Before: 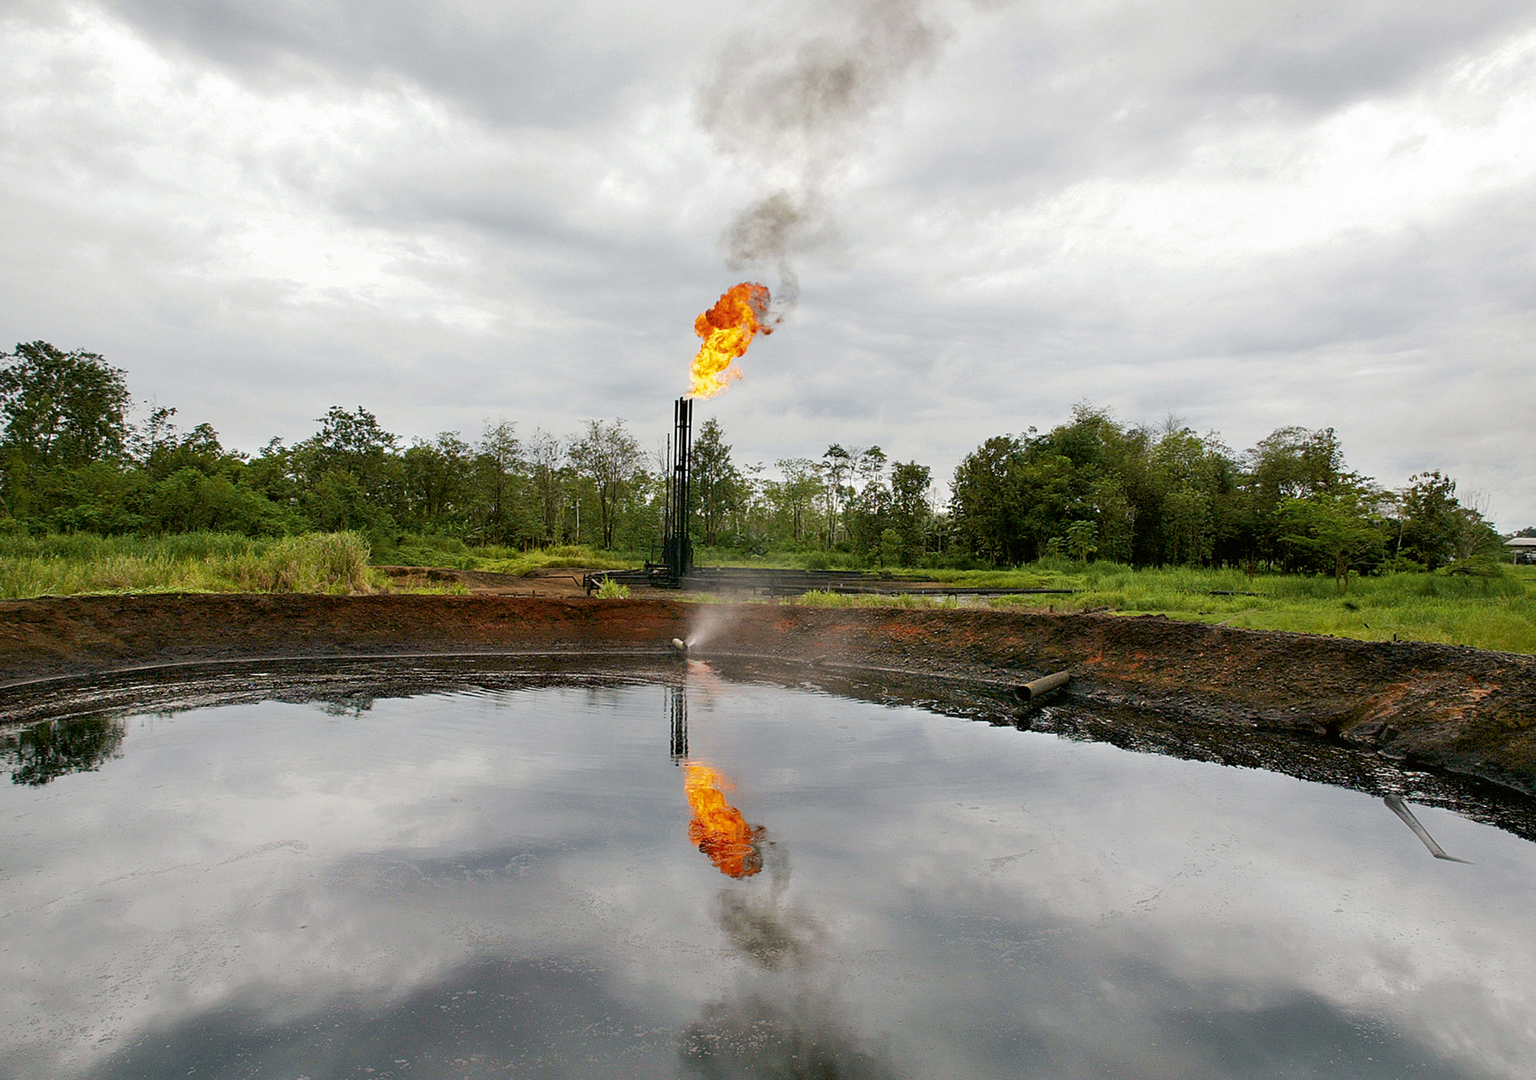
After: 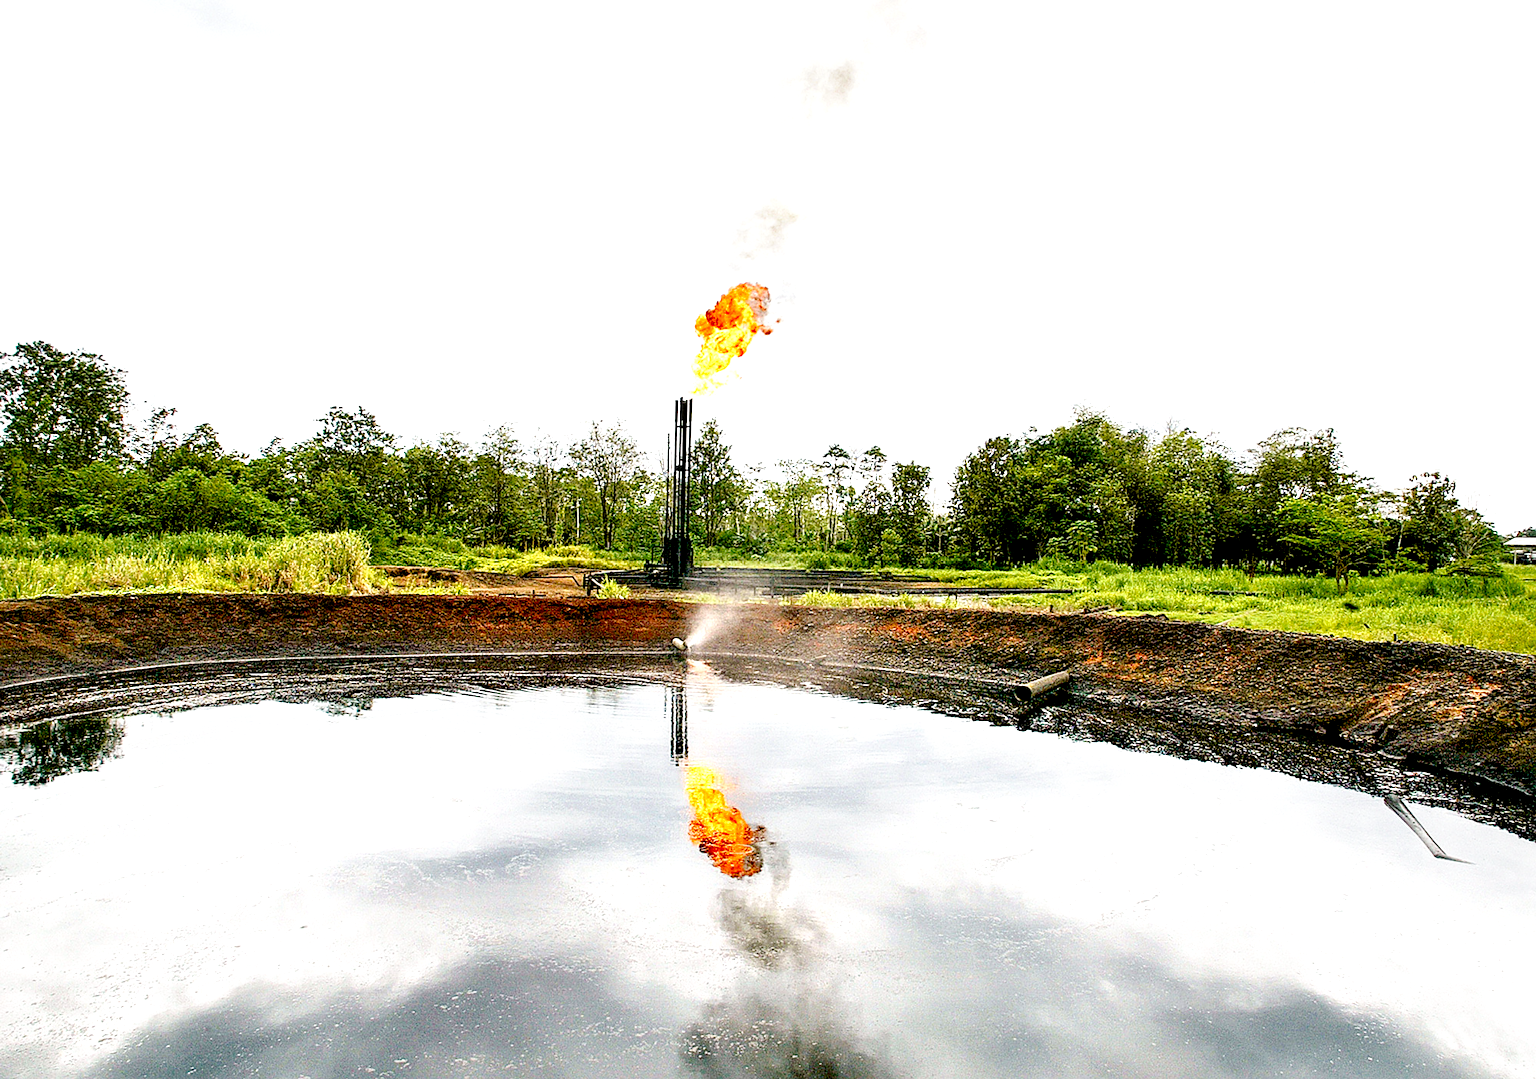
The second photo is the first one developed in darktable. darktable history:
exposure: black level correction 0, exposure 1.198 EV, compensate exposure bias true, compensate highlight preservation false
tone curve: curves: ch0 [(0, 0) (0.003, 0.003) (0.011, 0.005) (0.025, 0.008) (0.044, 0.012) (0.069, 0.02) (0.1, 0.031) (0.136, 0.047) (0.177, 0.088) (0.224, 0.141) (0.277, 0.222) (0.335, 0.32) (0.399, 0.422) (0.468, 0.523) (0.543, 0.623) (0.623, 0.716) (0.709, 0.796) (0.801, 0.878) (0.898, 0.957) (1, 1)], preserve colors none
local contrast: detail 135%, midtone range 0.75
sharpen: radius 1.864, amount 0.398, threshold 1.271
